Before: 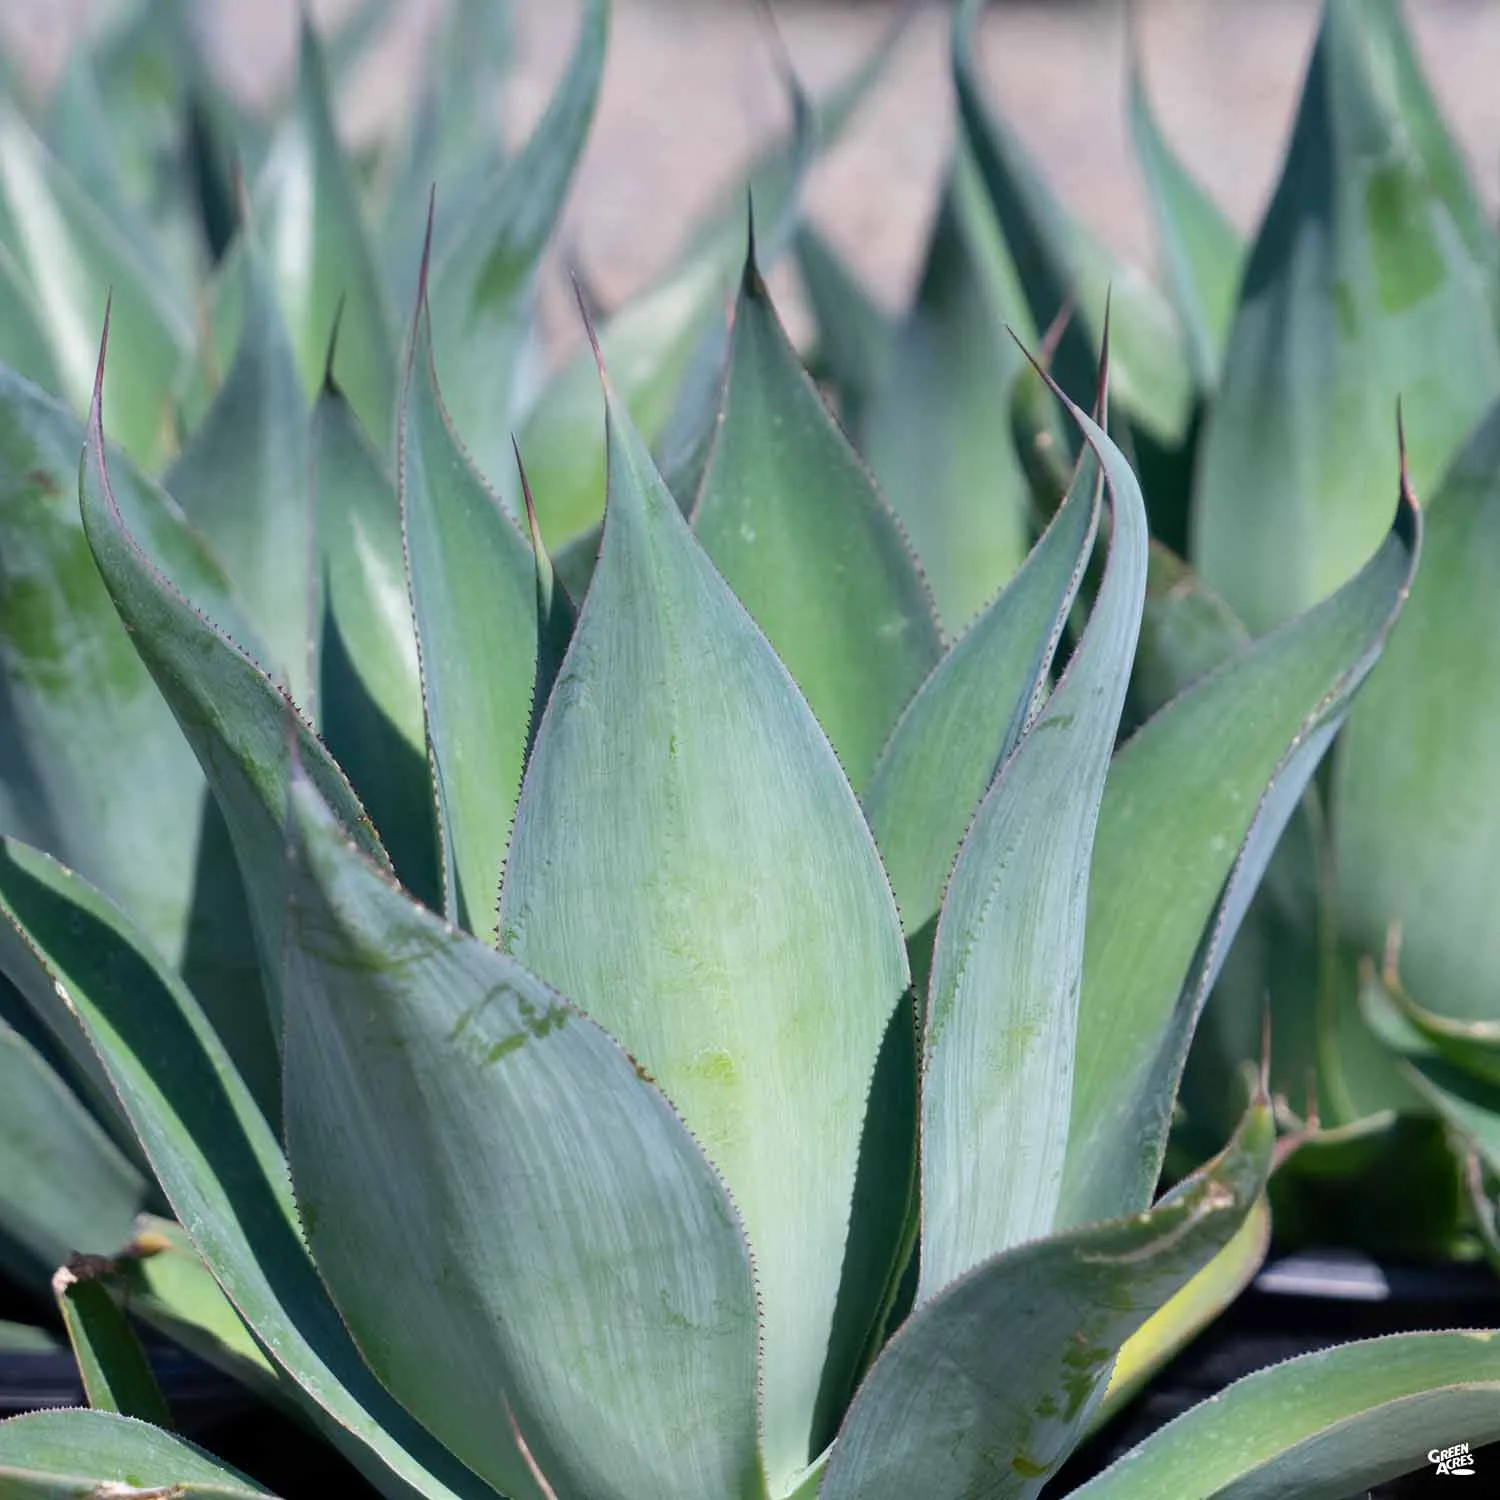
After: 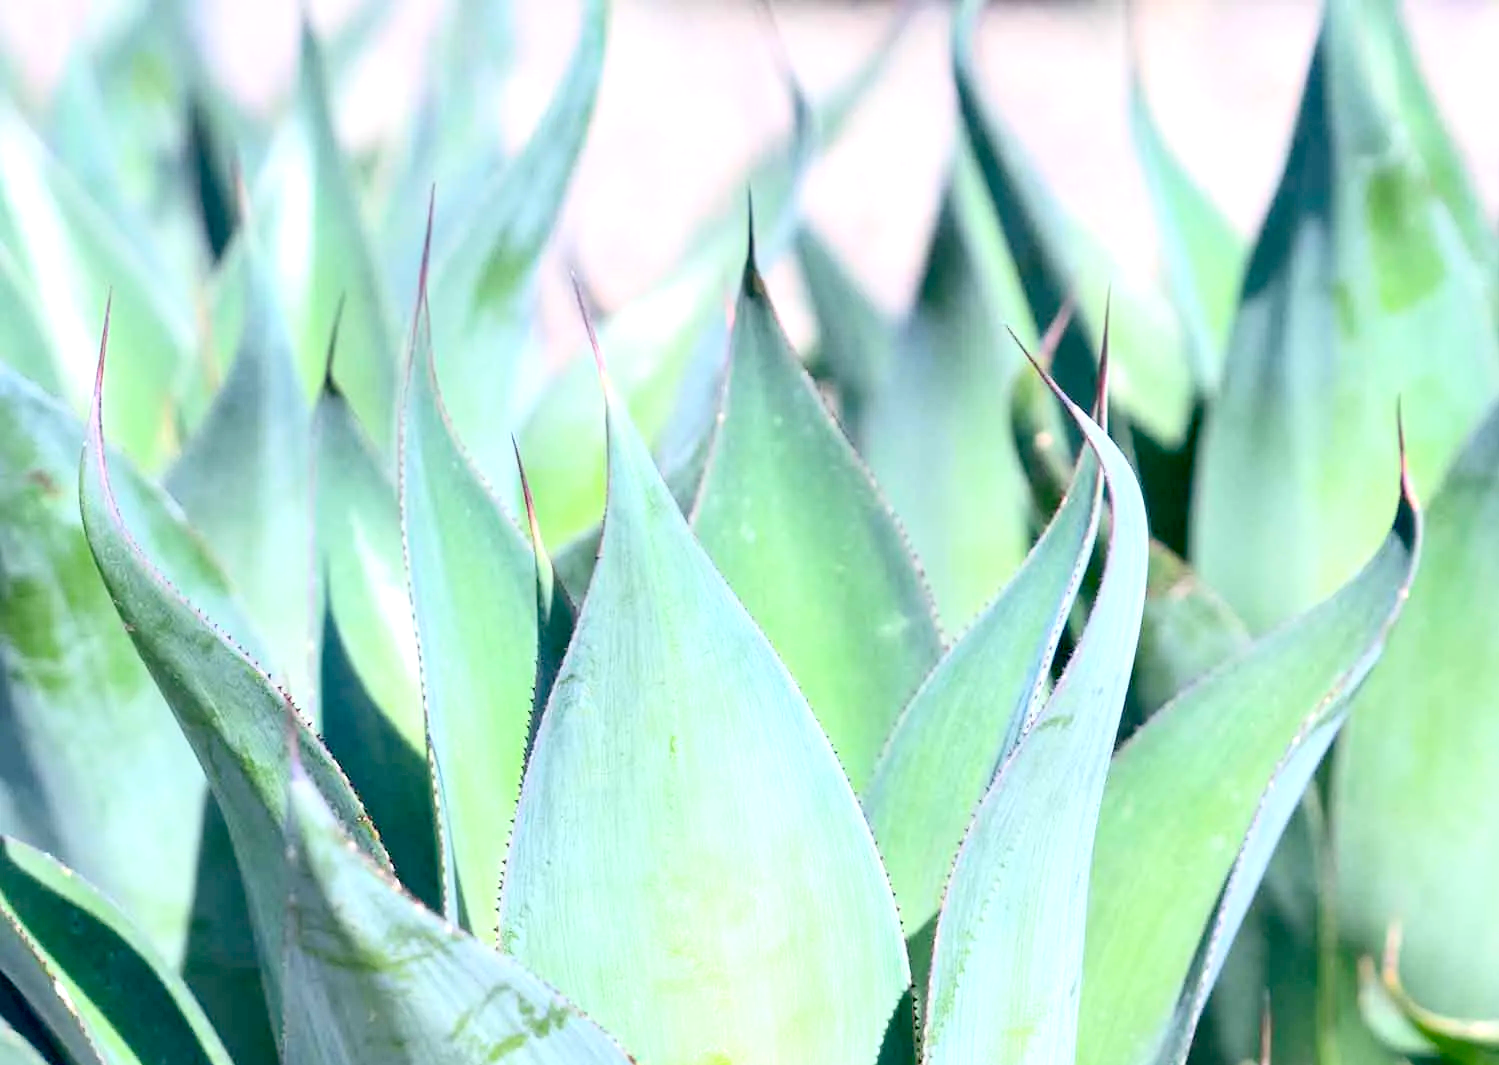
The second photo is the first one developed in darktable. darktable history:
exposure: black level correction 0.01, exposure 1 EV, compensate highlight preservation false
crop: right 0%, bottom 28.987%
contrast brightness saturation: contrast 0.203, brightness 0.155, saturation 0.137
